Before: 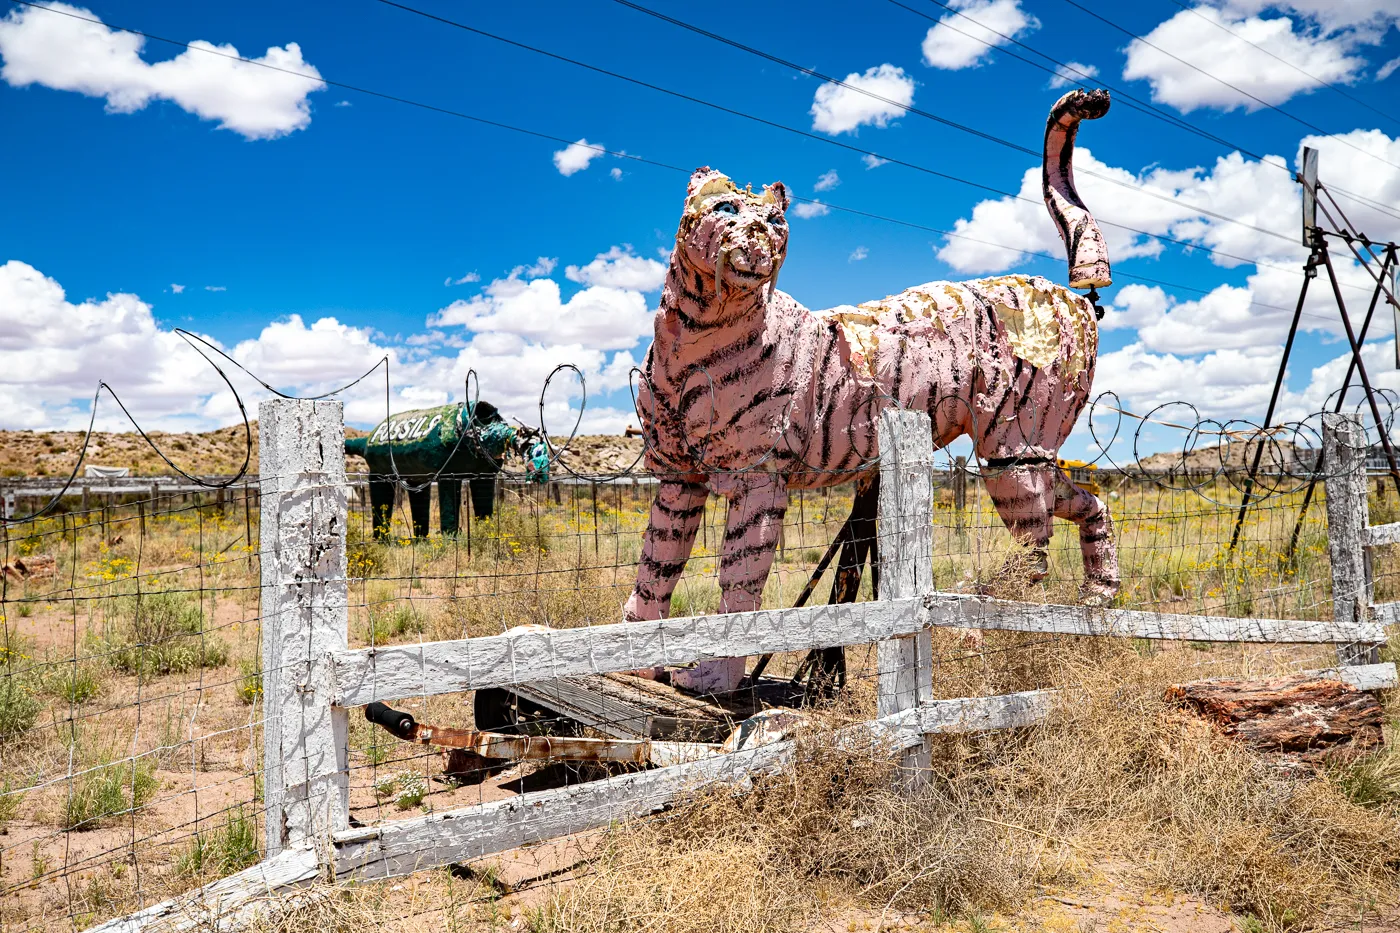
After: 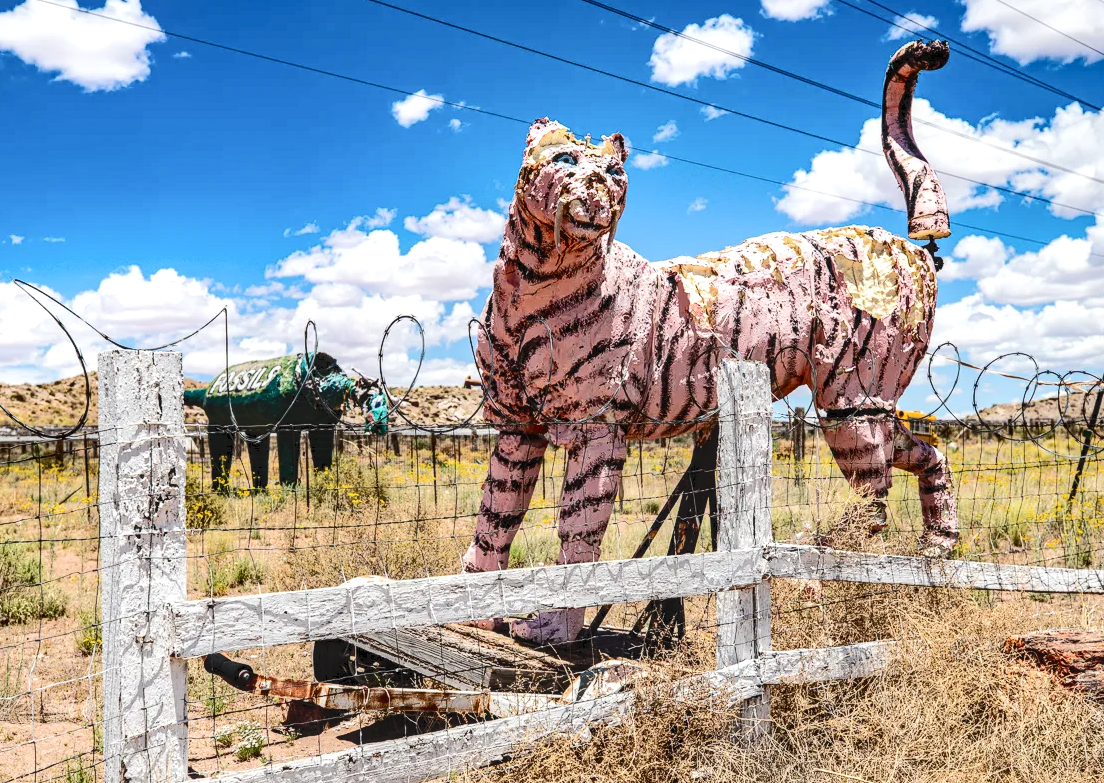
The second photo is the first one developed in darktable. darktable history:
tone curve: curves: ch0 [(0, 0) (0.003, 0.062) (0.011, 0.07) (0.025, 0.083) (0.044, 0.094) (0.069, 0.105) (0.1, 0.117) (0.136, 0.136) (0.177, 0.164) (0.224, 0.201) (0.277, 0.256) (0.335, 0.335) (0.399, 0.424) (0.468, 0.529) (0.543, 0.641) (0.623, 0.725) (0.709, 0.787) (0.801, 0.849) (0.898, 0.917) (1, 1)], color space Lab, independent channels, preserve colors none
local contrast: detail 130%
crop: left 11.534%, top 5.283%, right 9.583%, bottom 10.701%
